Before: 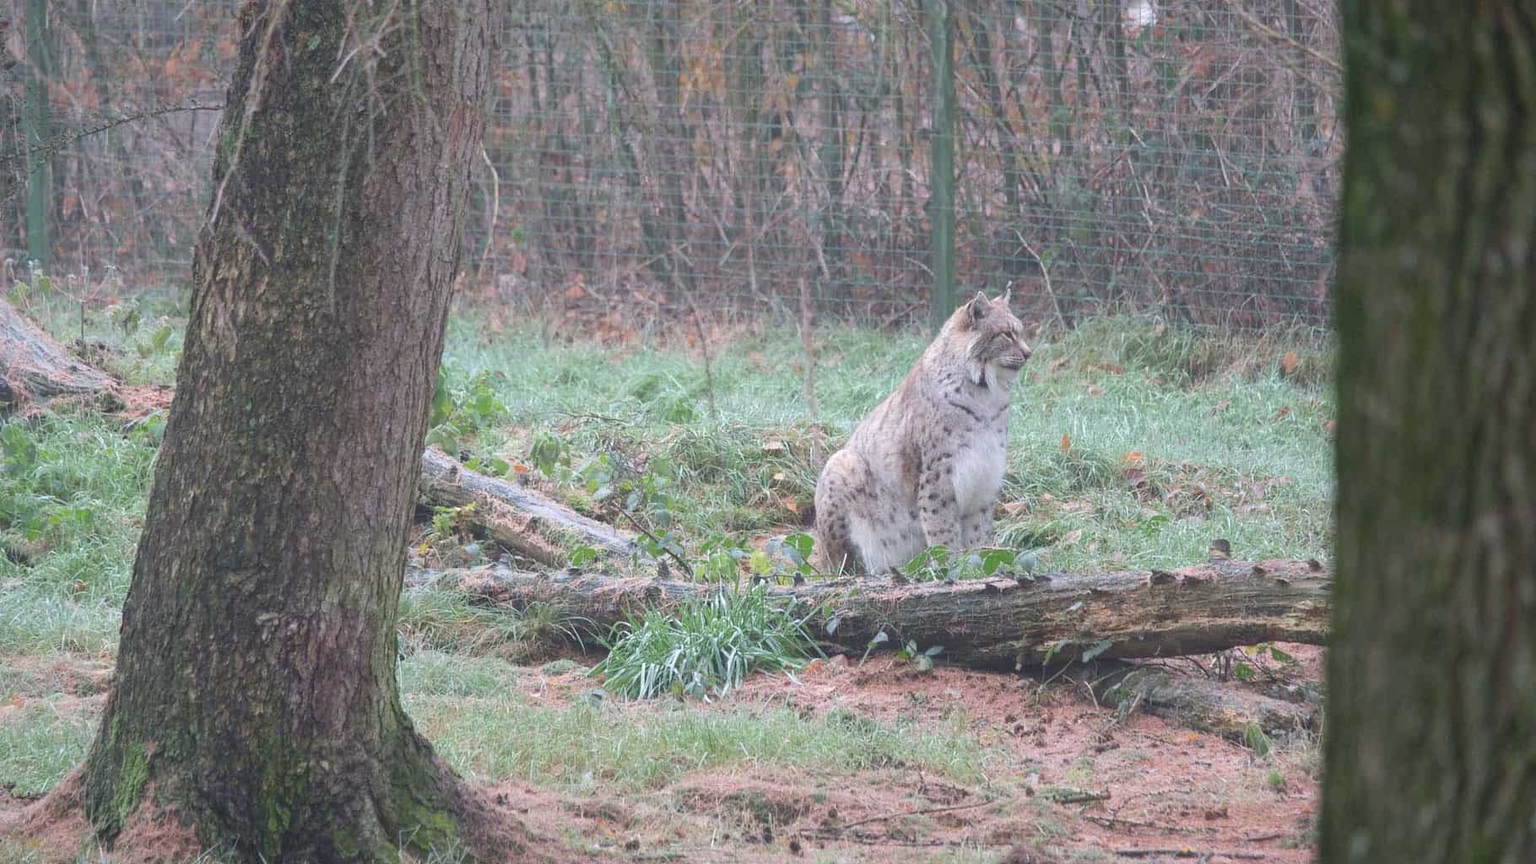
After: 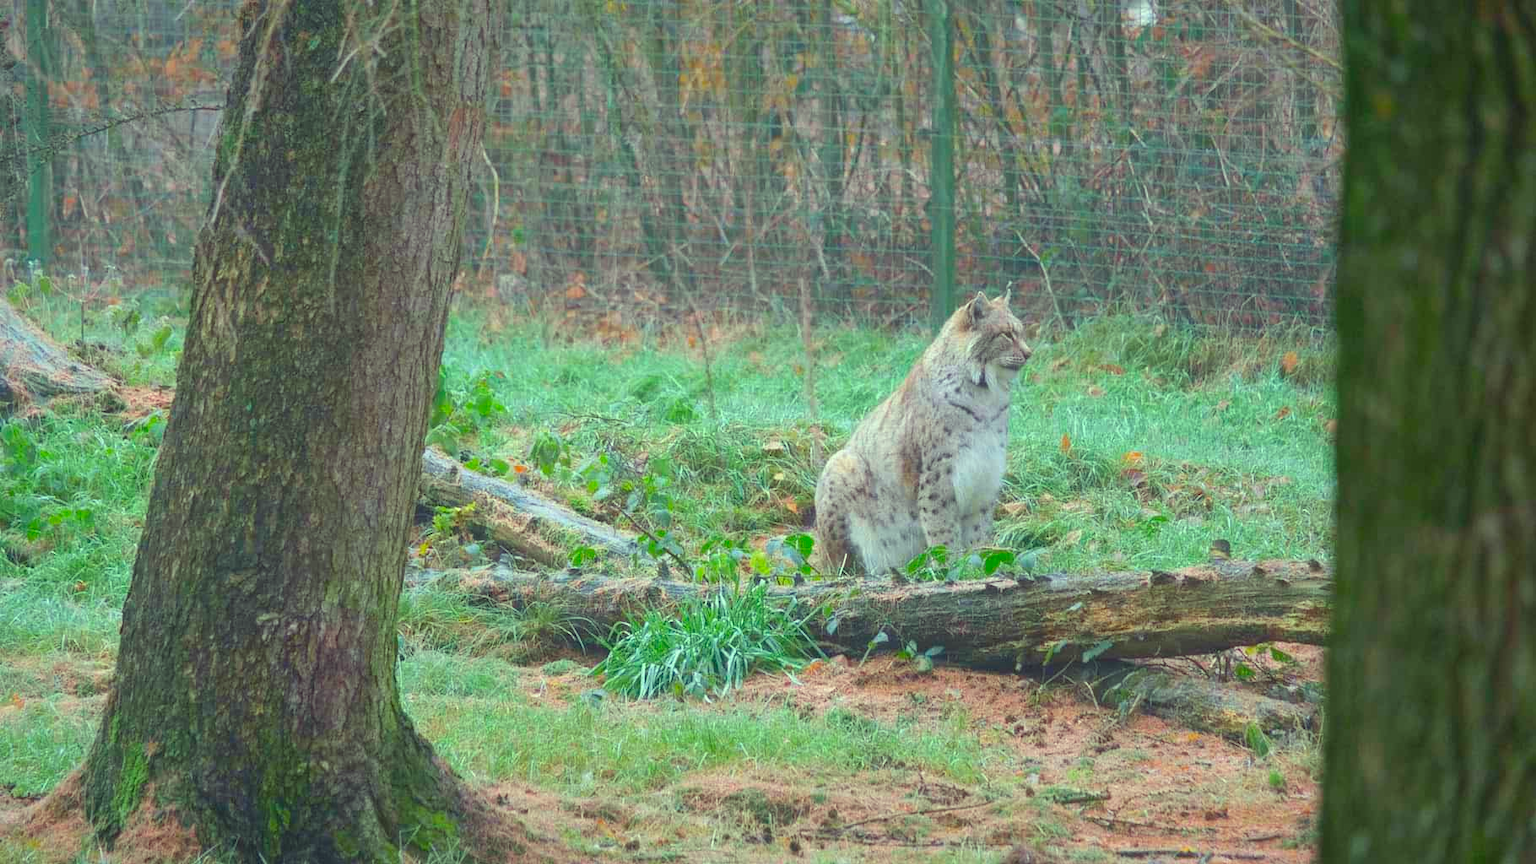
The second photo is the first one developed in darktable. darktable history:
color correction: highlights a* -10.9, highlights b* 9.86, saturation 1.71
